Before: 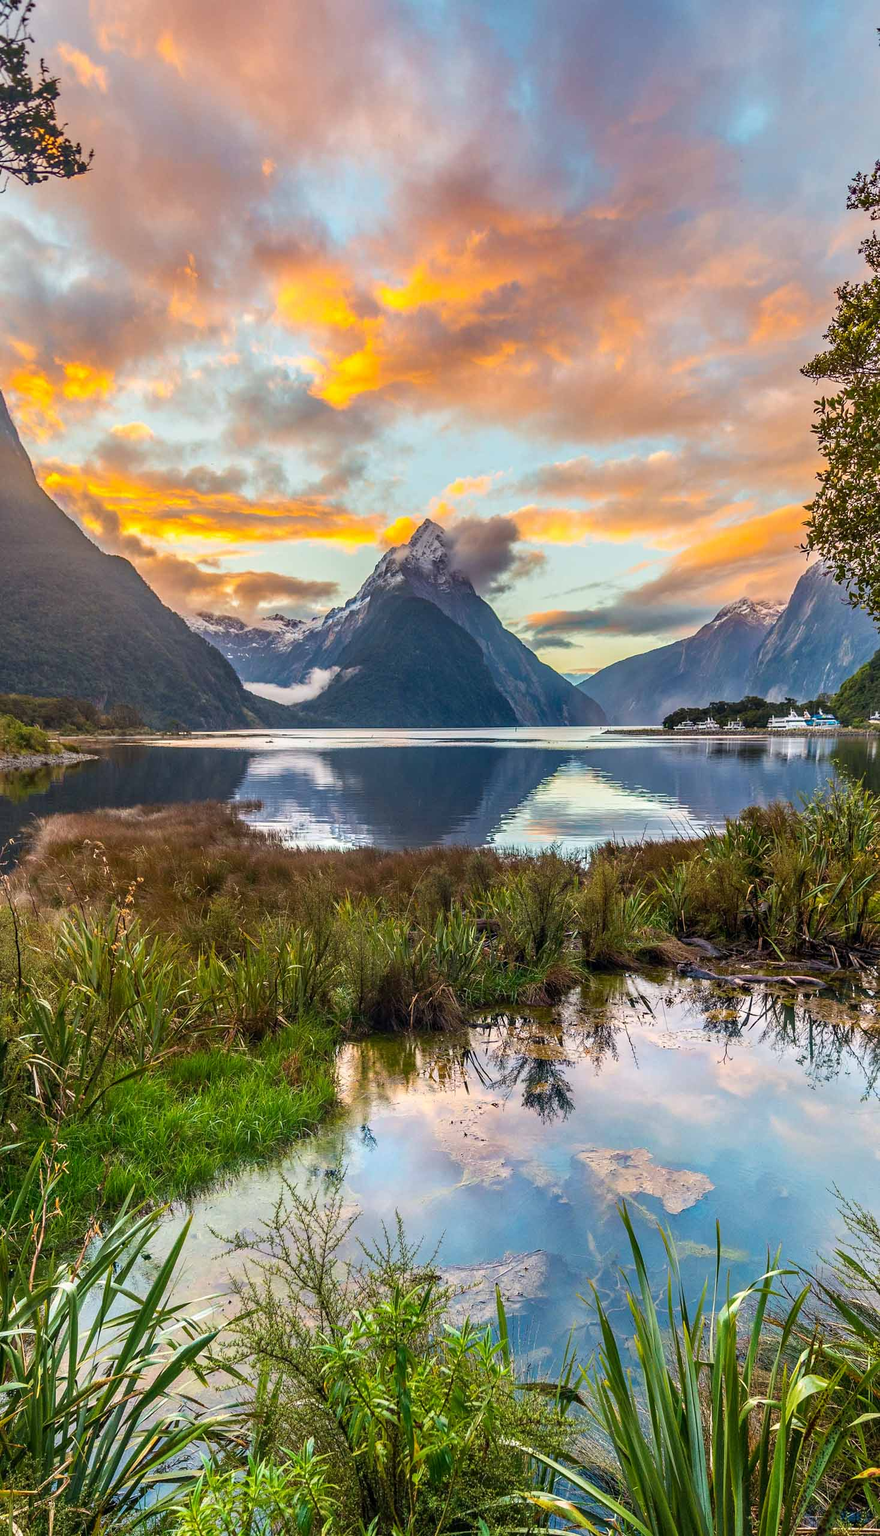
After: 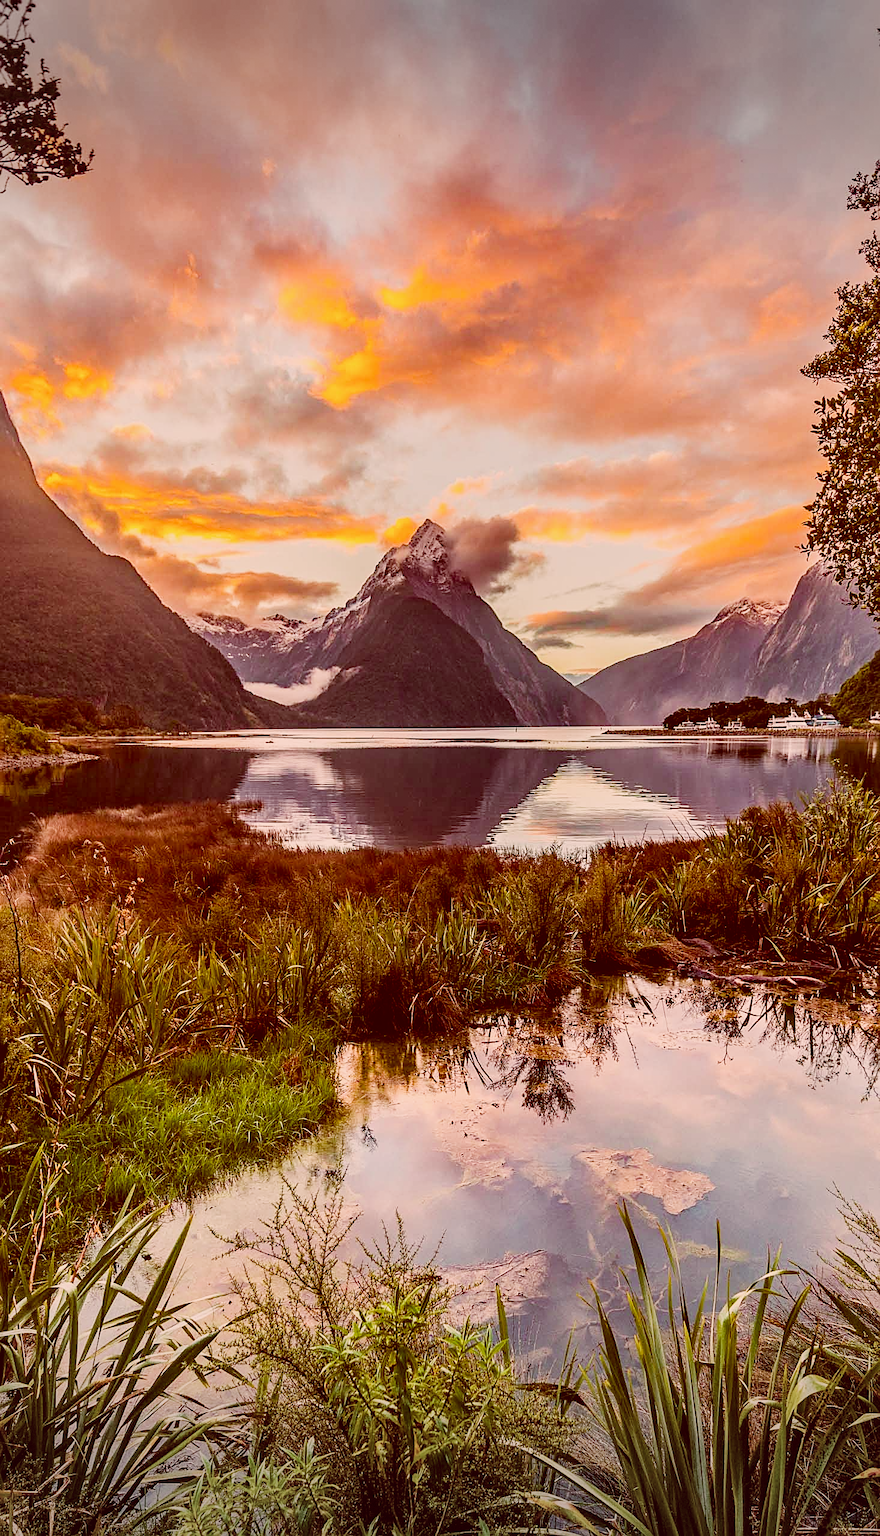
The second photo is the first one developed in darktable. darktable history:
color correction: highlights a* 9.03, highlights b* 8.71, shadows a* 40, shadows b* 40, saturation 0.8
vignetting: fall-off start 100%, brightness -0.406, saturation -0.3, width/height ratio 1.324, dithering 8-bit output, unbound false
sharpen: on, module defaults
sigmoid: contrast 1.54, target black 0
